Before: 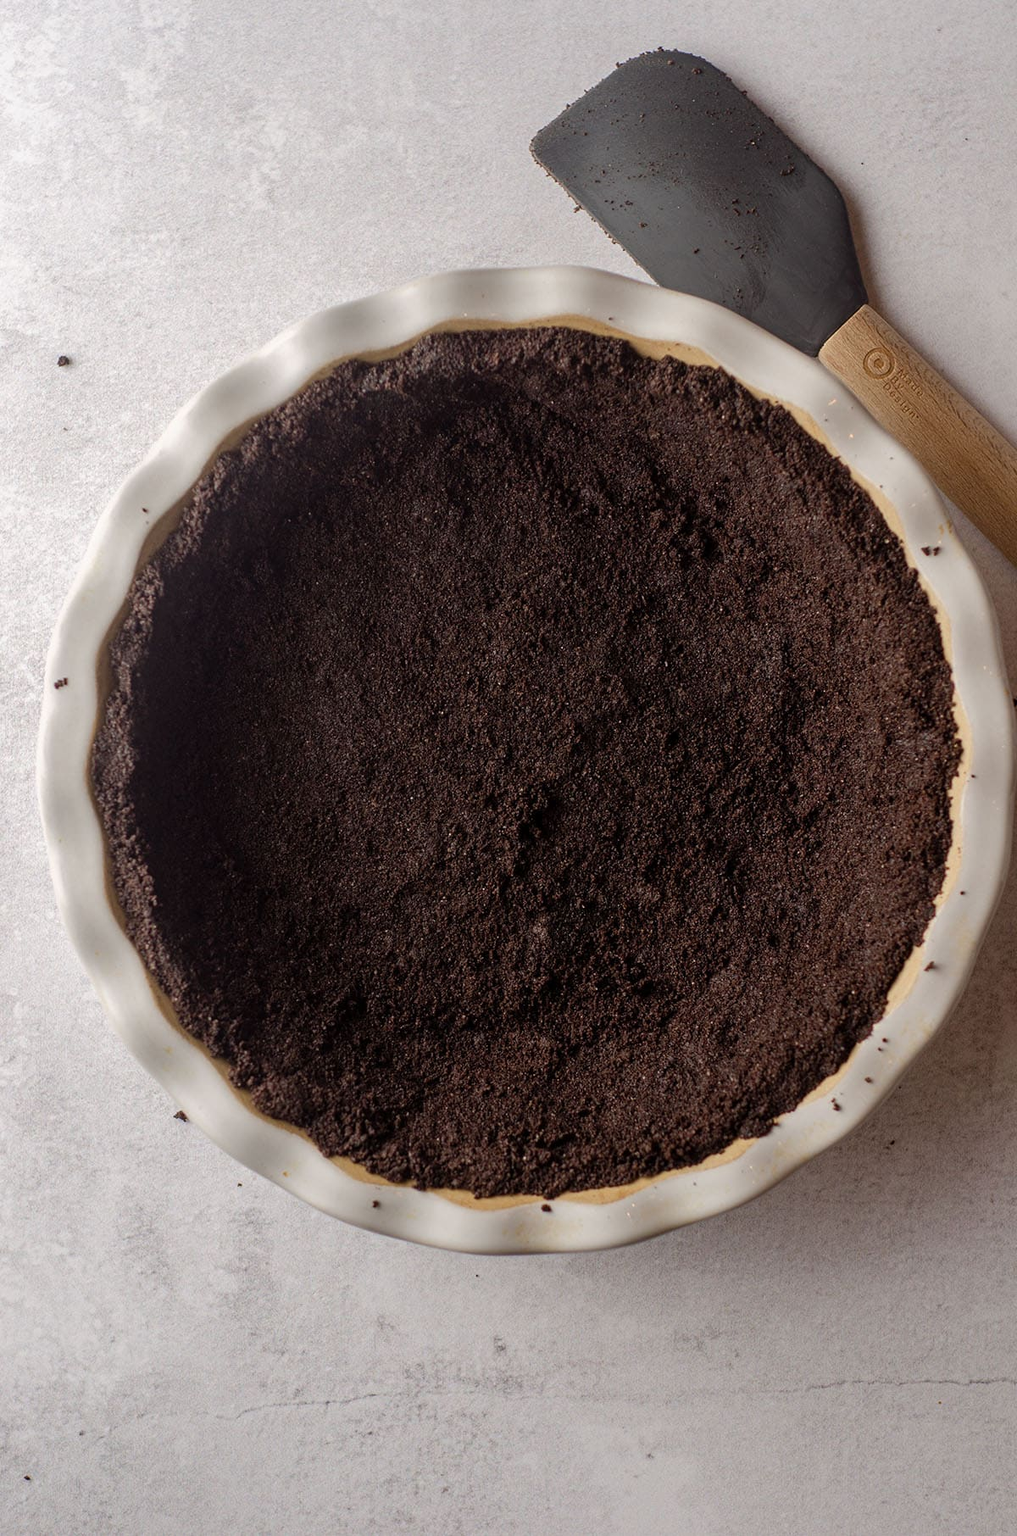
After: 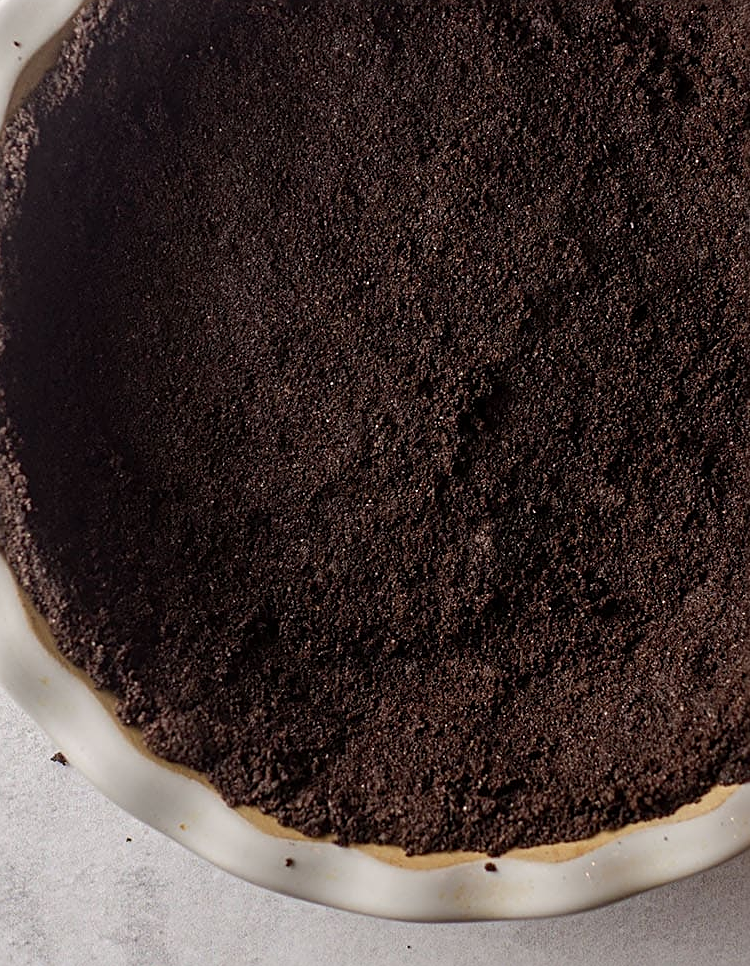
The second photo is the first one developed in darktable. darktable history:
crop: left 12.917%, top 30.81%, right 24.517%, bottom 15.874%
sharpen: amount 0.563
